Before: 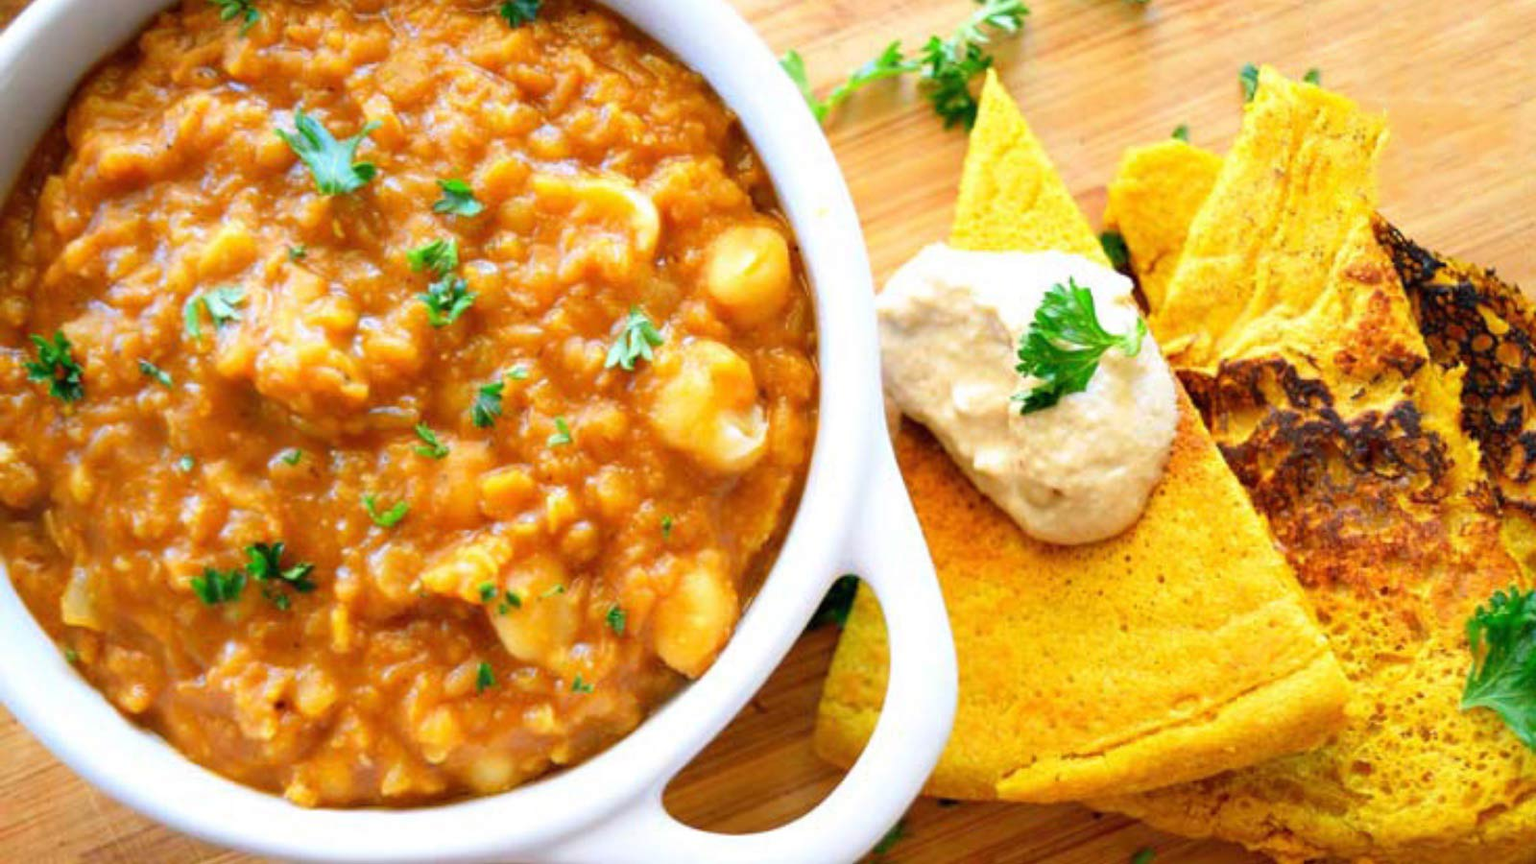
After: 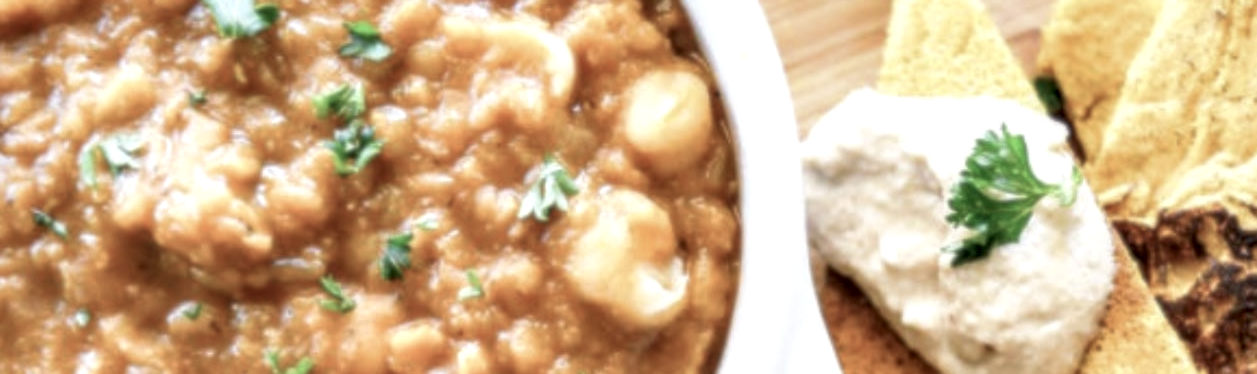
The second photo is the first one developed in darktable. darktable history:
local contrast: highlights 60%, shadows 60%, detail 160%
color correction: saturation 0.57
crop: left 7.036%, top 18.398%, right 14.379%, bottom 40.043%
soften: size 8.67%, mix 49%
